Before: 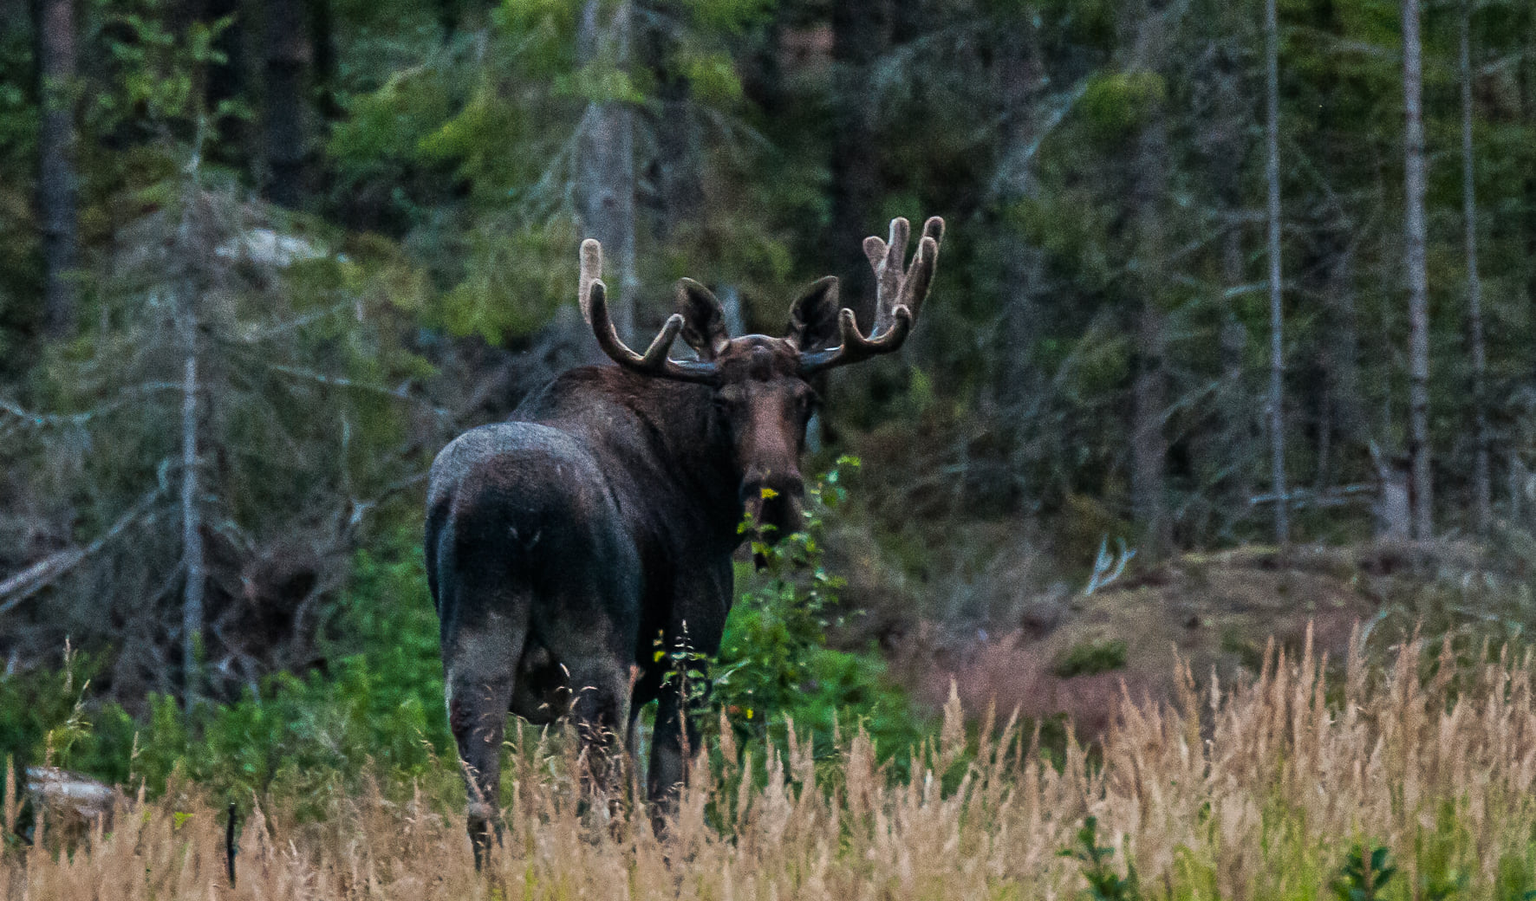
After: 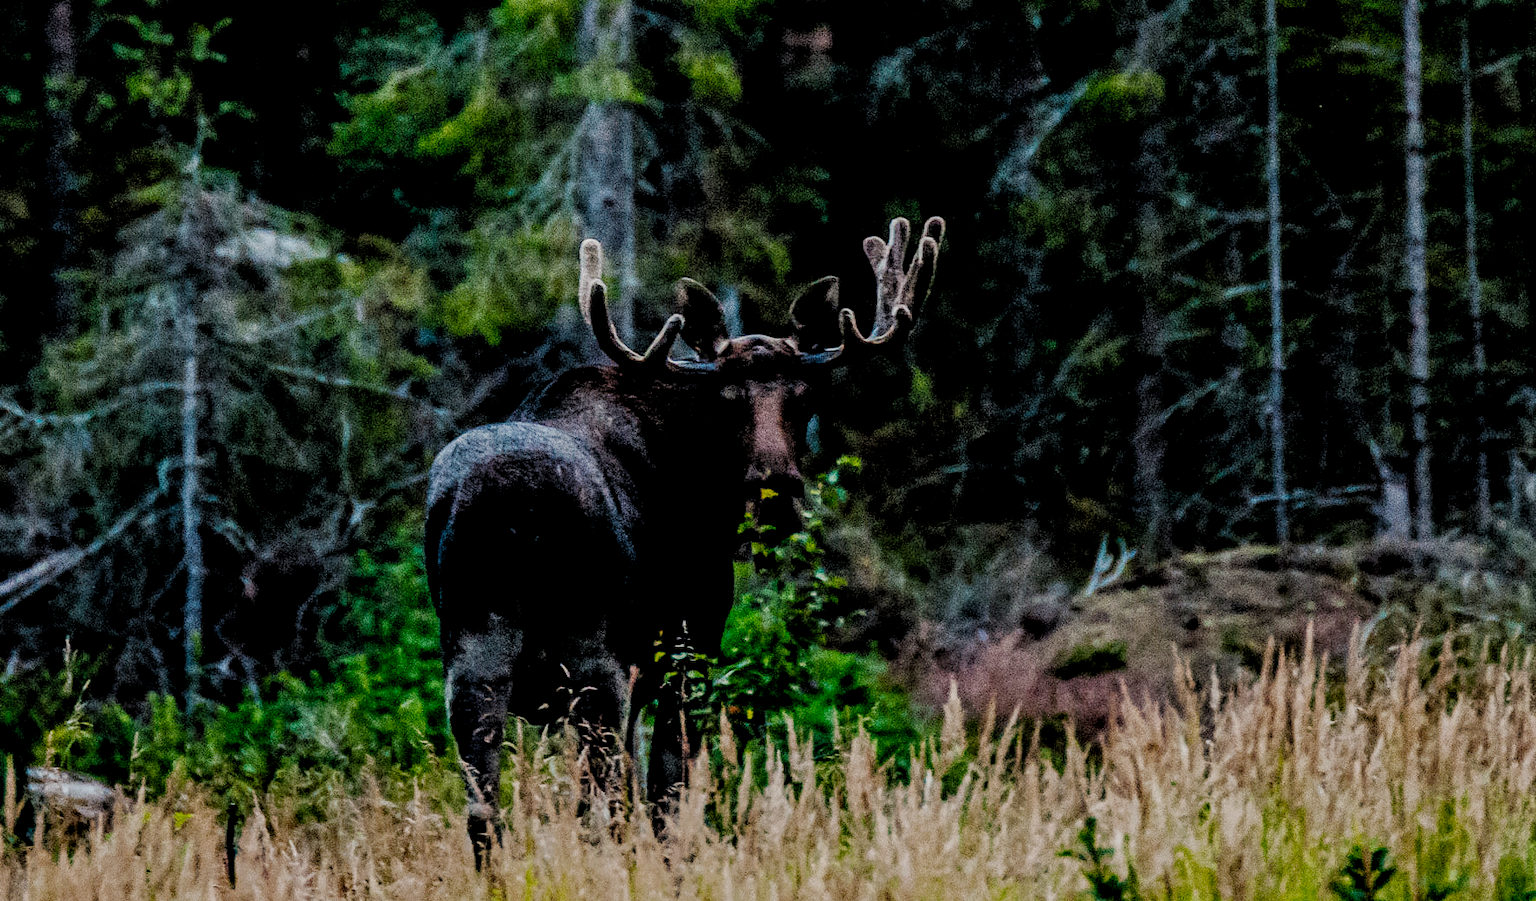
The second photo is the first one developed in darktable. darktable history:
local contrast: on, module defaults
tone equalizer: -7 EV 0.18 EV, -6 EV 0.12 EV, -5 EV 0.08 EV, -4 EV 0.04 EV, -2 EV -0.02 EV, -1 EV -0.04 EV, +0 EV -0.06 EV, luminance estimator HSV value / RGB max
filmic rgb: black relative exposure -2.85 EV, white relative exposure 4.56 EV, hardness 1.77, contrast 1.25, preserve chrominance no, color science v5 (2021)
